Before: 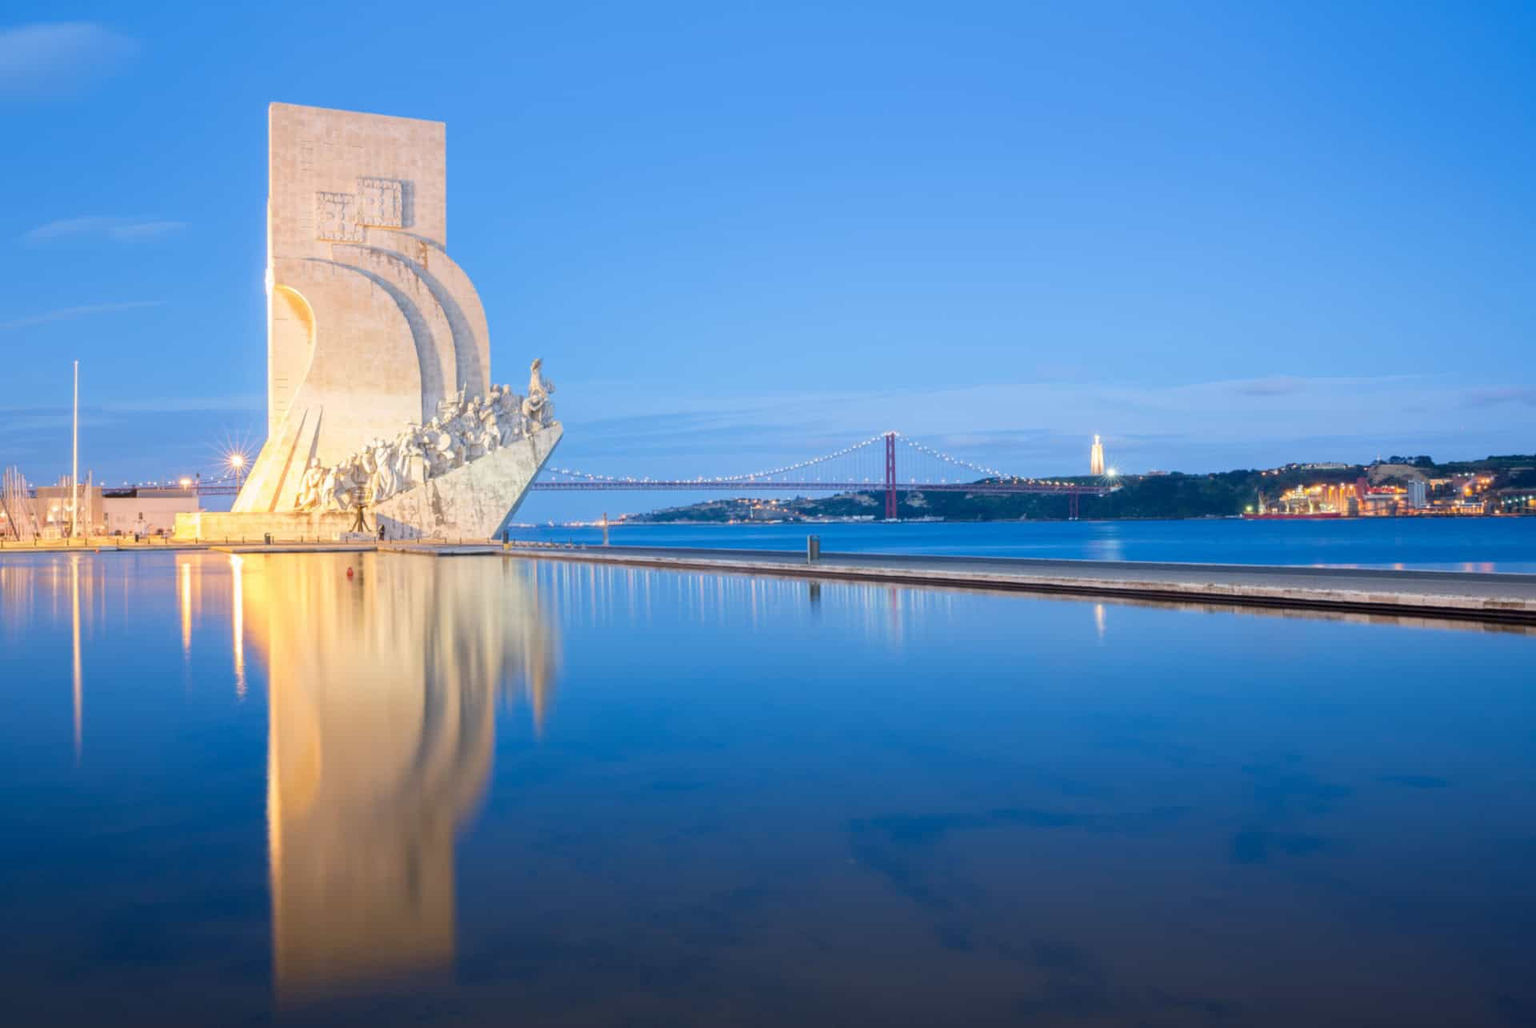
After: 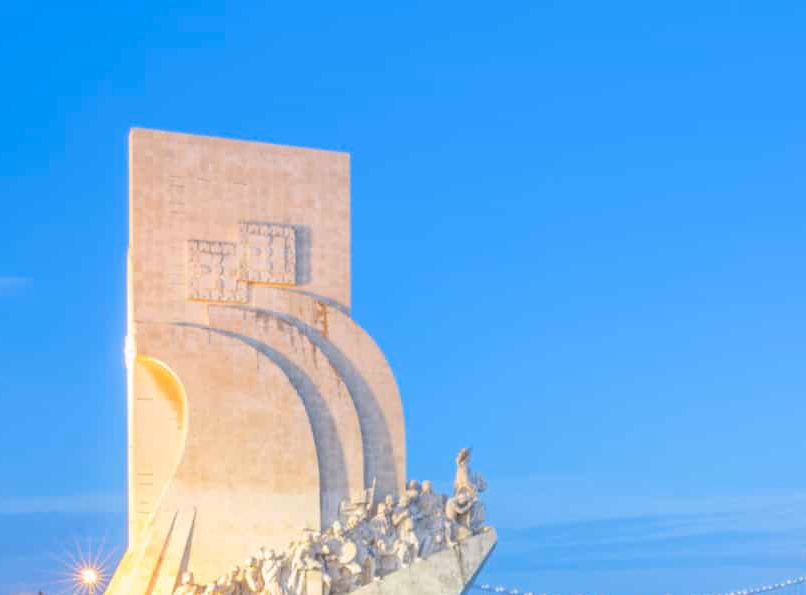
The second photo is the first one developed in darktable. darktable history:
contrast brightness saturation: saturation 0.18
crop and rotate: left 10.817%, top 0.062%, right 47.194%, bottom 53.626%
